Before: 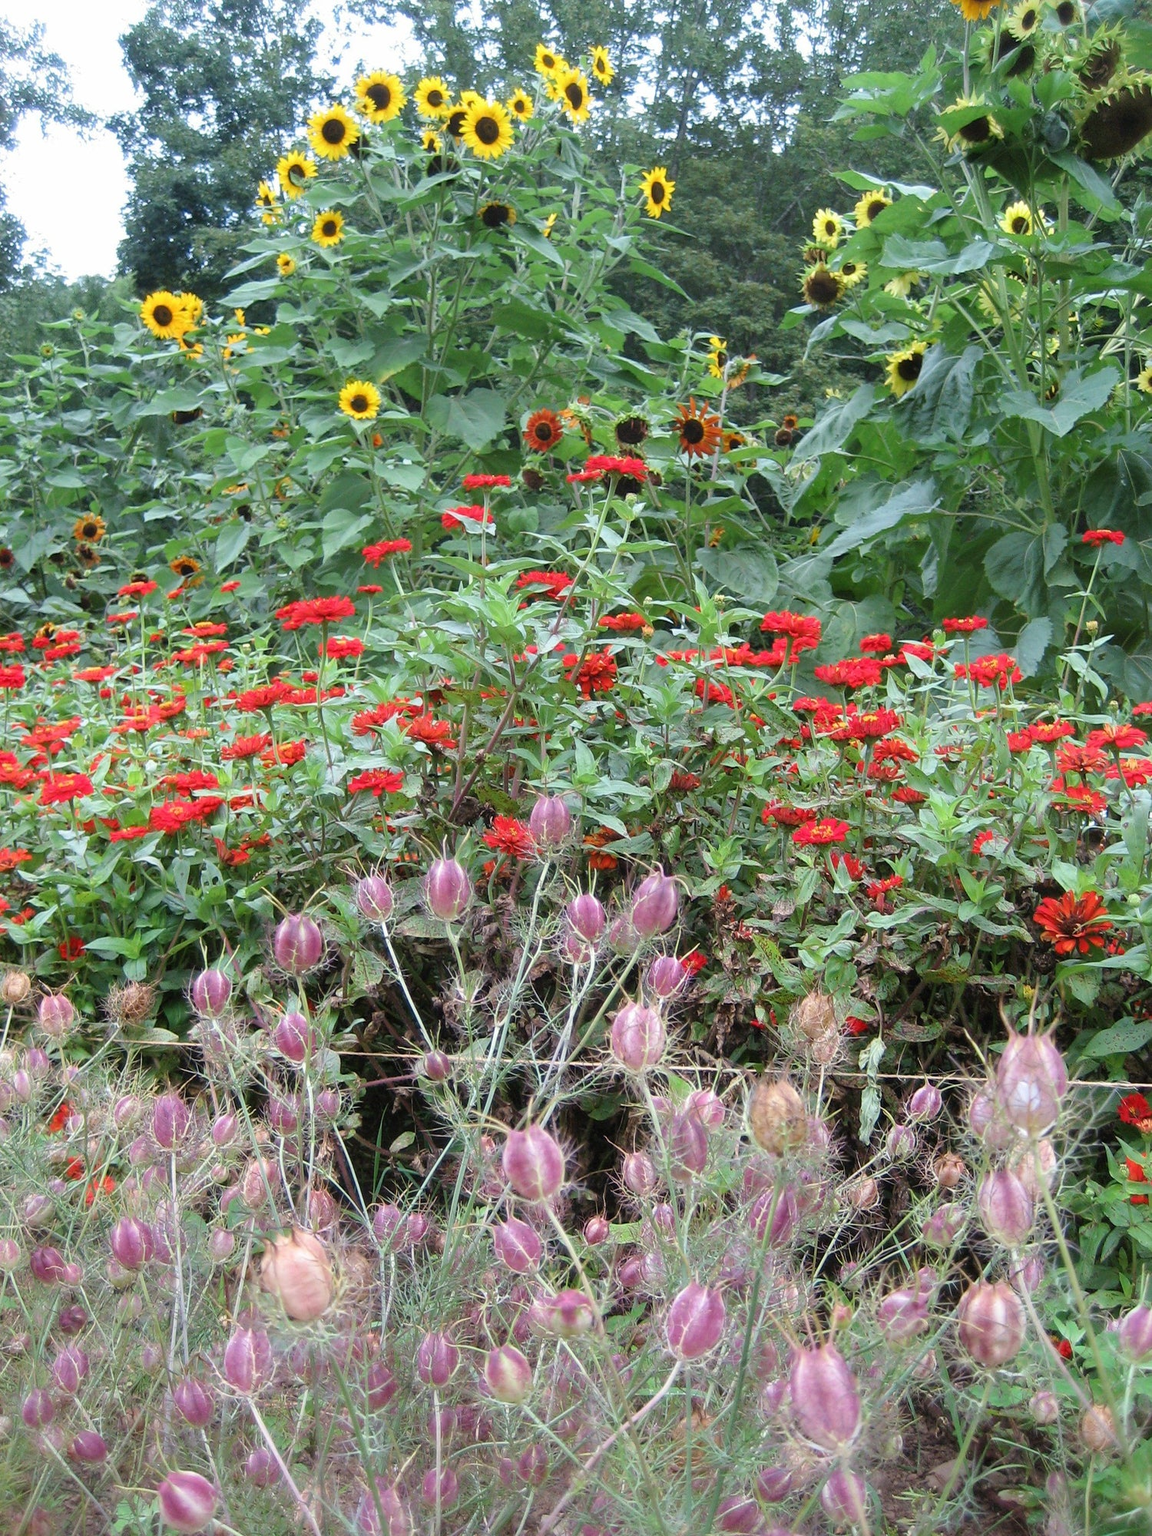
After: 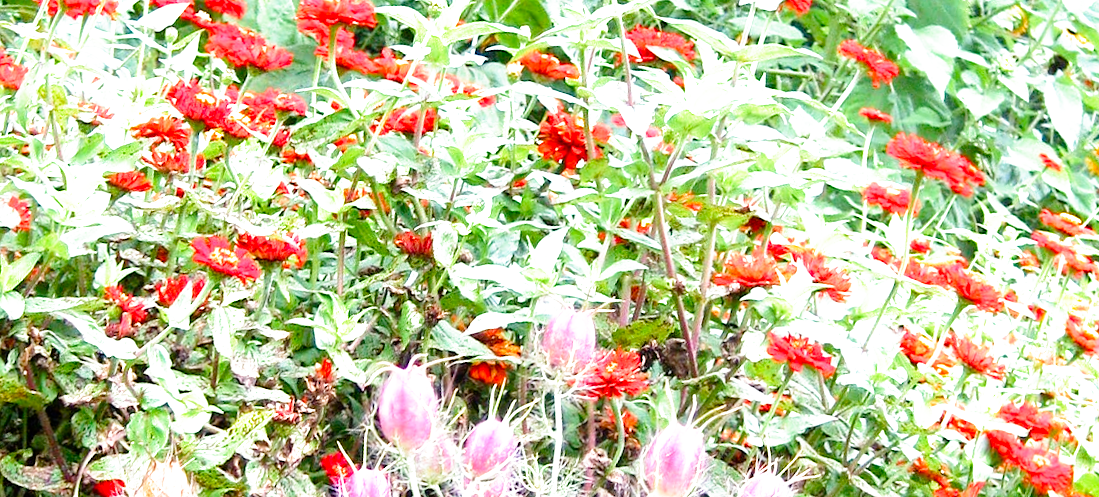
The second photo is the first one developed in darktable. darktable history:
white balance: red 1, blue 1
exposure: black level correction 0, exposure 1.45 EV, compensate exposure bias true, compensate highlight preservation false
rotate and perspective: rotation 0.226°, lens shift (vertical) -0.042, crop left 0.023, crop right 0.982, crop top 0.006, crop bottom 0.994
color balance rgb: perceptual saturation grading › global saturation 35%, perceptual saturation grading › highlights -30%, perceptual saturation grading › shadows 35%, perceptual brilliance grading › global brilliance 3%, perceptual brilliance grading › highlights -3%, perceptual brilliance grading › shadows 3%
filmic rgb: black relative exposure -8.7 EV, white relative exposure 2.7 EV, threshold 3 EV, target black luminance 0%, hardness 6.25, latitude 75%, contrast 1.325, highlights saturation mix -5%, preserve chrominance no, color science v5 (2021), iterations of high-quality reconstruction 0, enable highlight reconstruction true
crop and rotate: angle 16.12°, top 30.835%, bottom 35.653%
